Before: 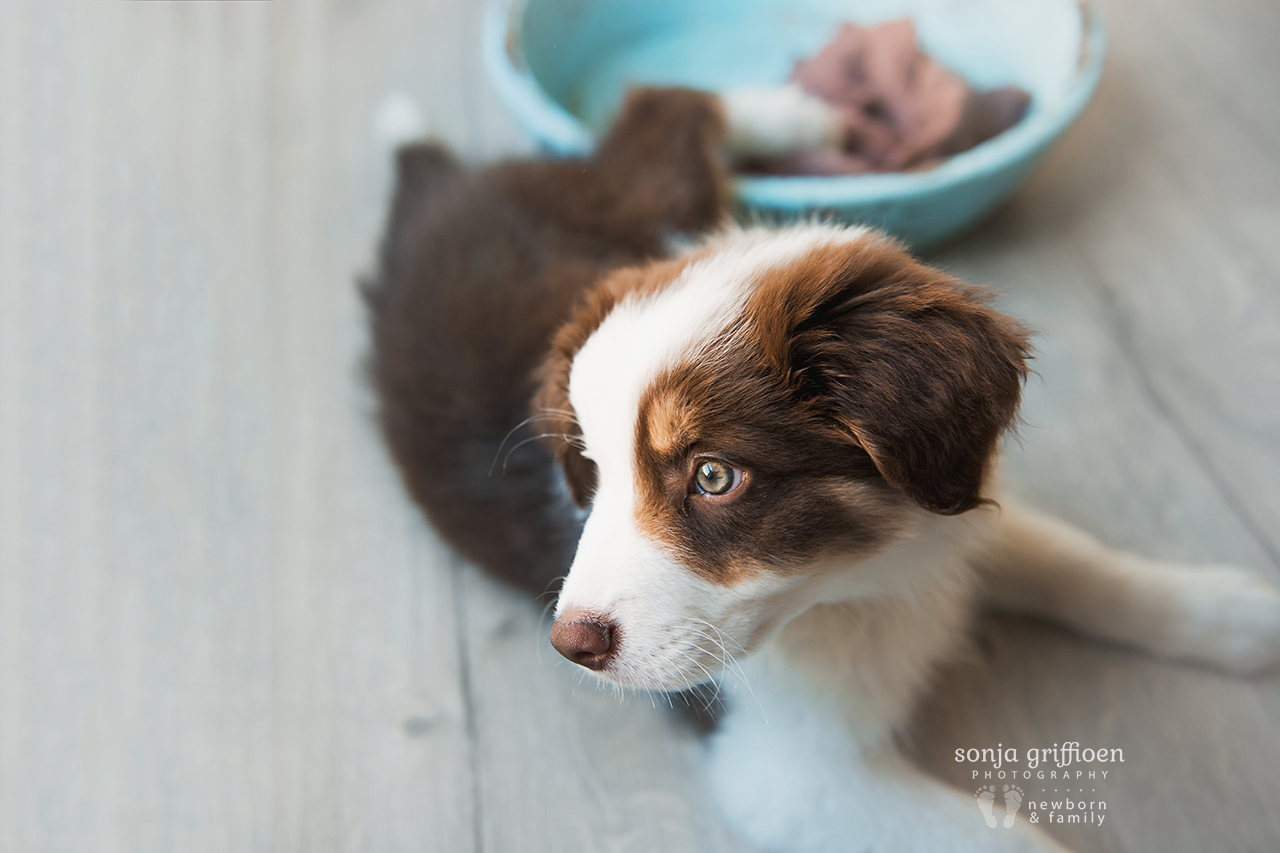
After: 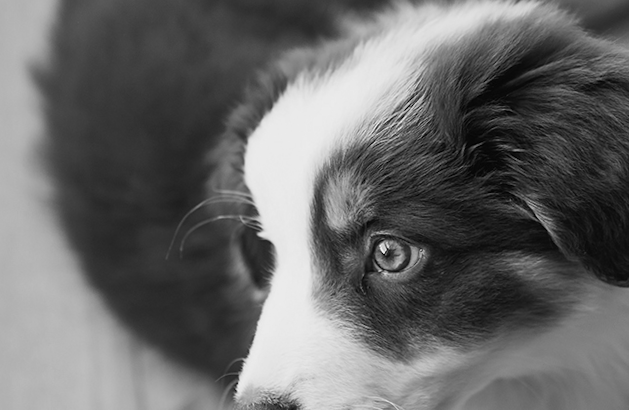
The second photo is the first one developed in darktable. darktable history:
rotate and perspective: rotation -1.42°, crop left 0.016, crop right 0.984, crop top 0.035, crop bottom 0.965
color calibration: output gray [0.246, 0.254, 0.501, 0], gray › normalize channels true, illuminant same as pipeline (D50), adaptation XYZ, x 0.346, y 0.359, gamut compression 0
crop: left 25%, top 25%, right 25%, bottom 25%
shadows and highlights: shadows color adjustment 97.66%, soften with gaussian
